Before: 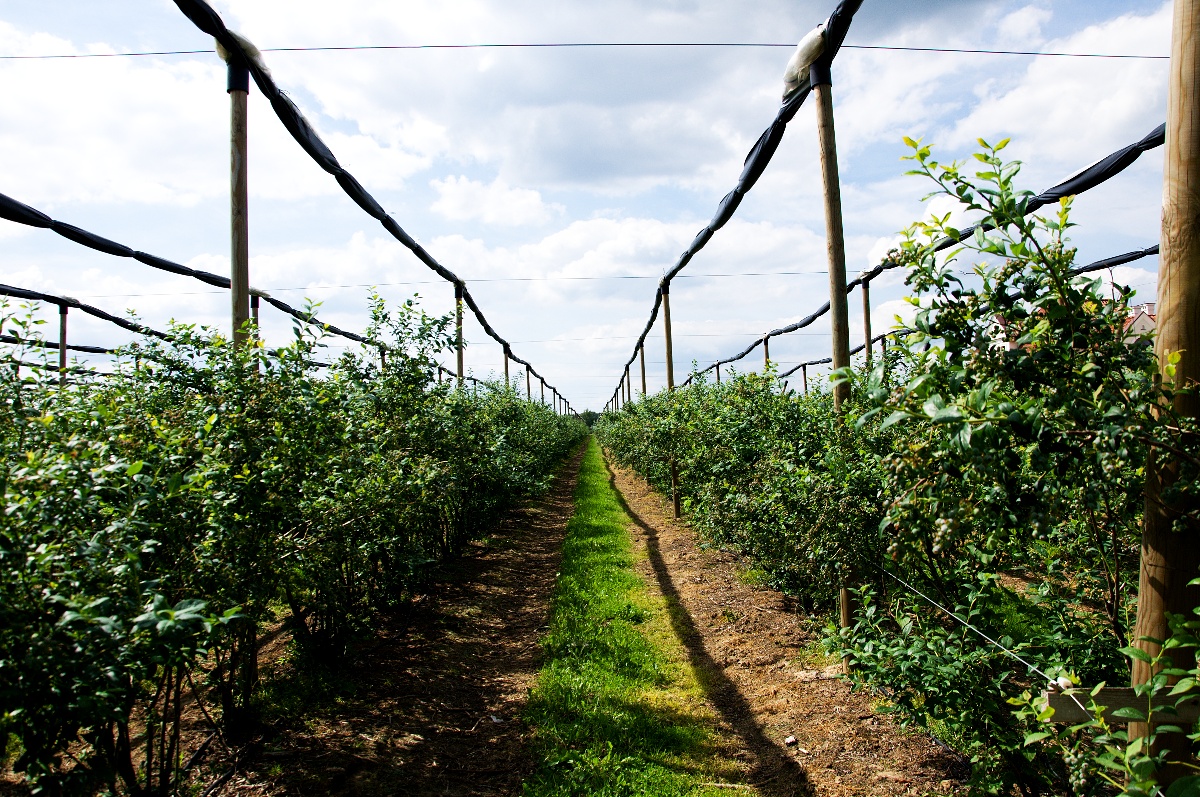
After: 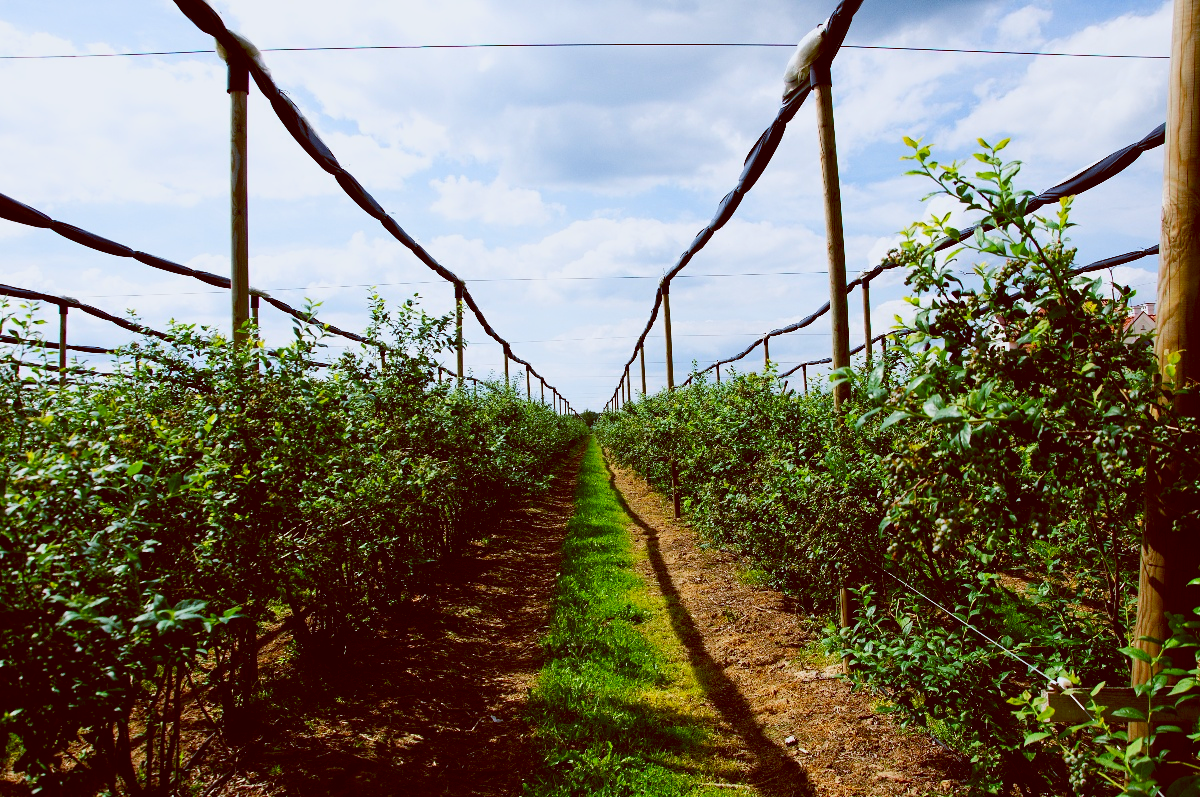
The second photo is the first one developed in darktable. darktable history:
color balance: lift [1, 1.015, 1.004, 0.985], gamma [1, 0.958, 0.971, 1.042], gain [1, 0.956, 0.977, 1.044]
tone equalizer: -8 EV 0.25 EV, -7 EV 0.417 EV, -6 EV 0.417 EV, -5 EV 0.25 EV, -3 EV -0.25 EV, -2 EV -0.417 EV, -1 EV -0.417 EV, +0 EV -0.25 EV, edges refinement/feathering 500, mask exposure compensation -1.57 EV, preserve details guided filter
contrast brightness saturation: contrast 0.18, saturation 0.3
